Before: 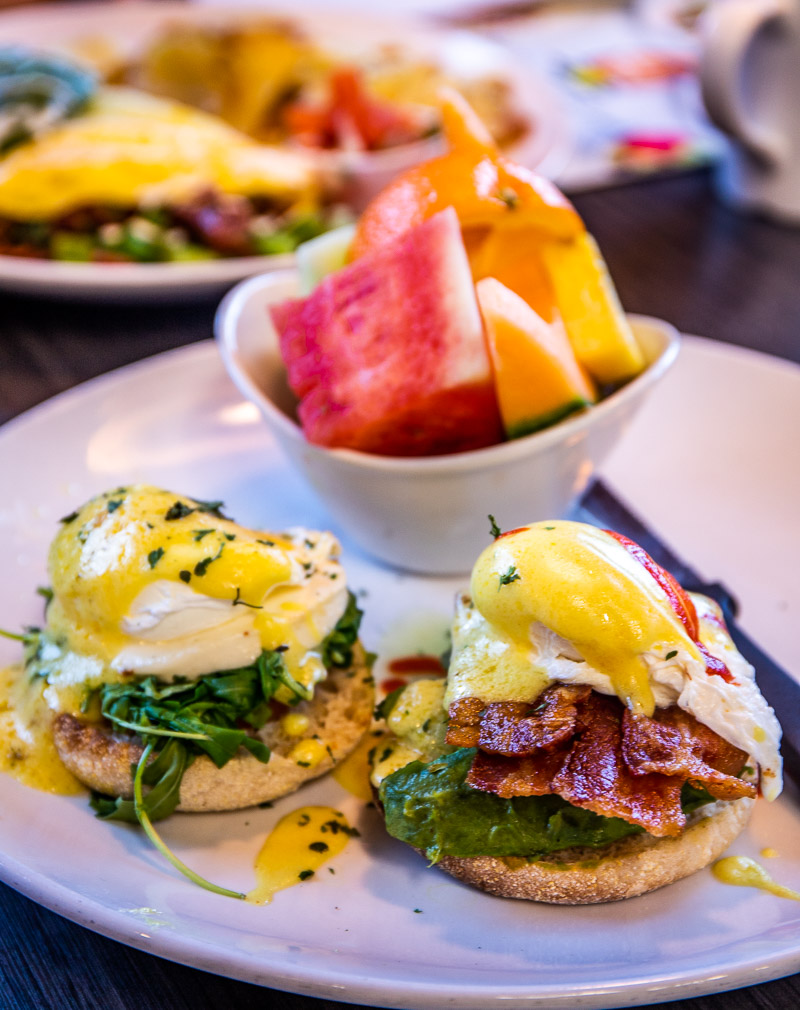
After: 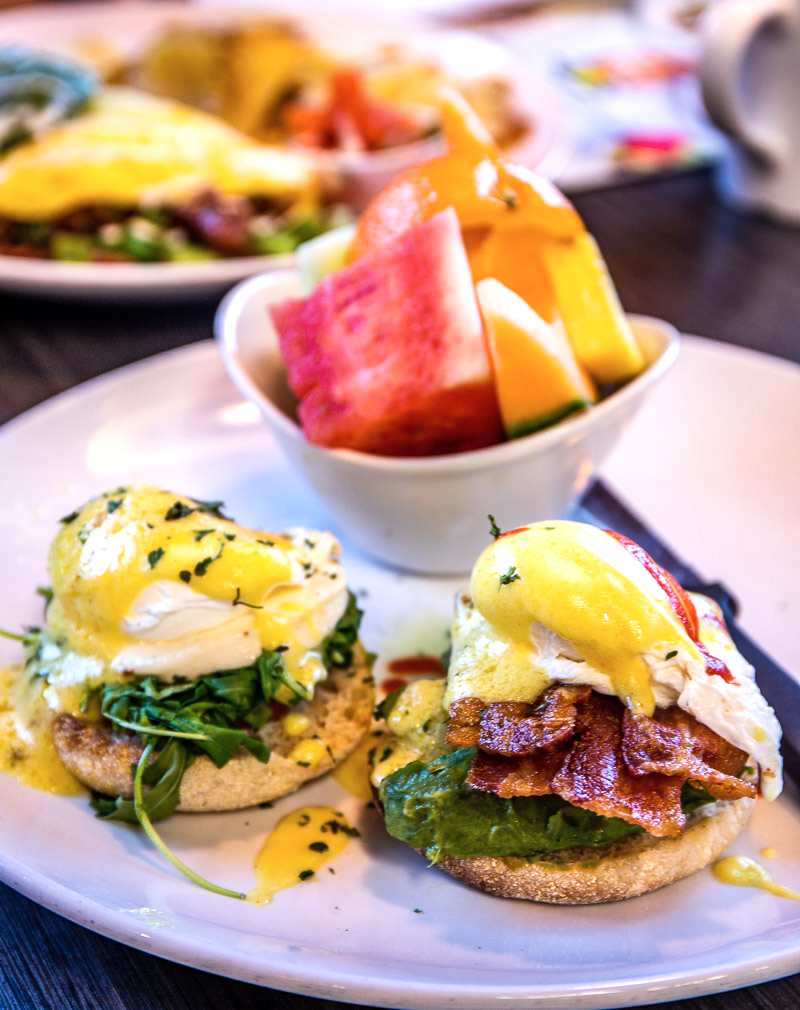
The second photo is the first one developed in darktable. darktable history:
shadows and highlights: radius 110.73, shadows 51.62, white point adjustment 9.08, highlights -3.71, soften with gaussian
